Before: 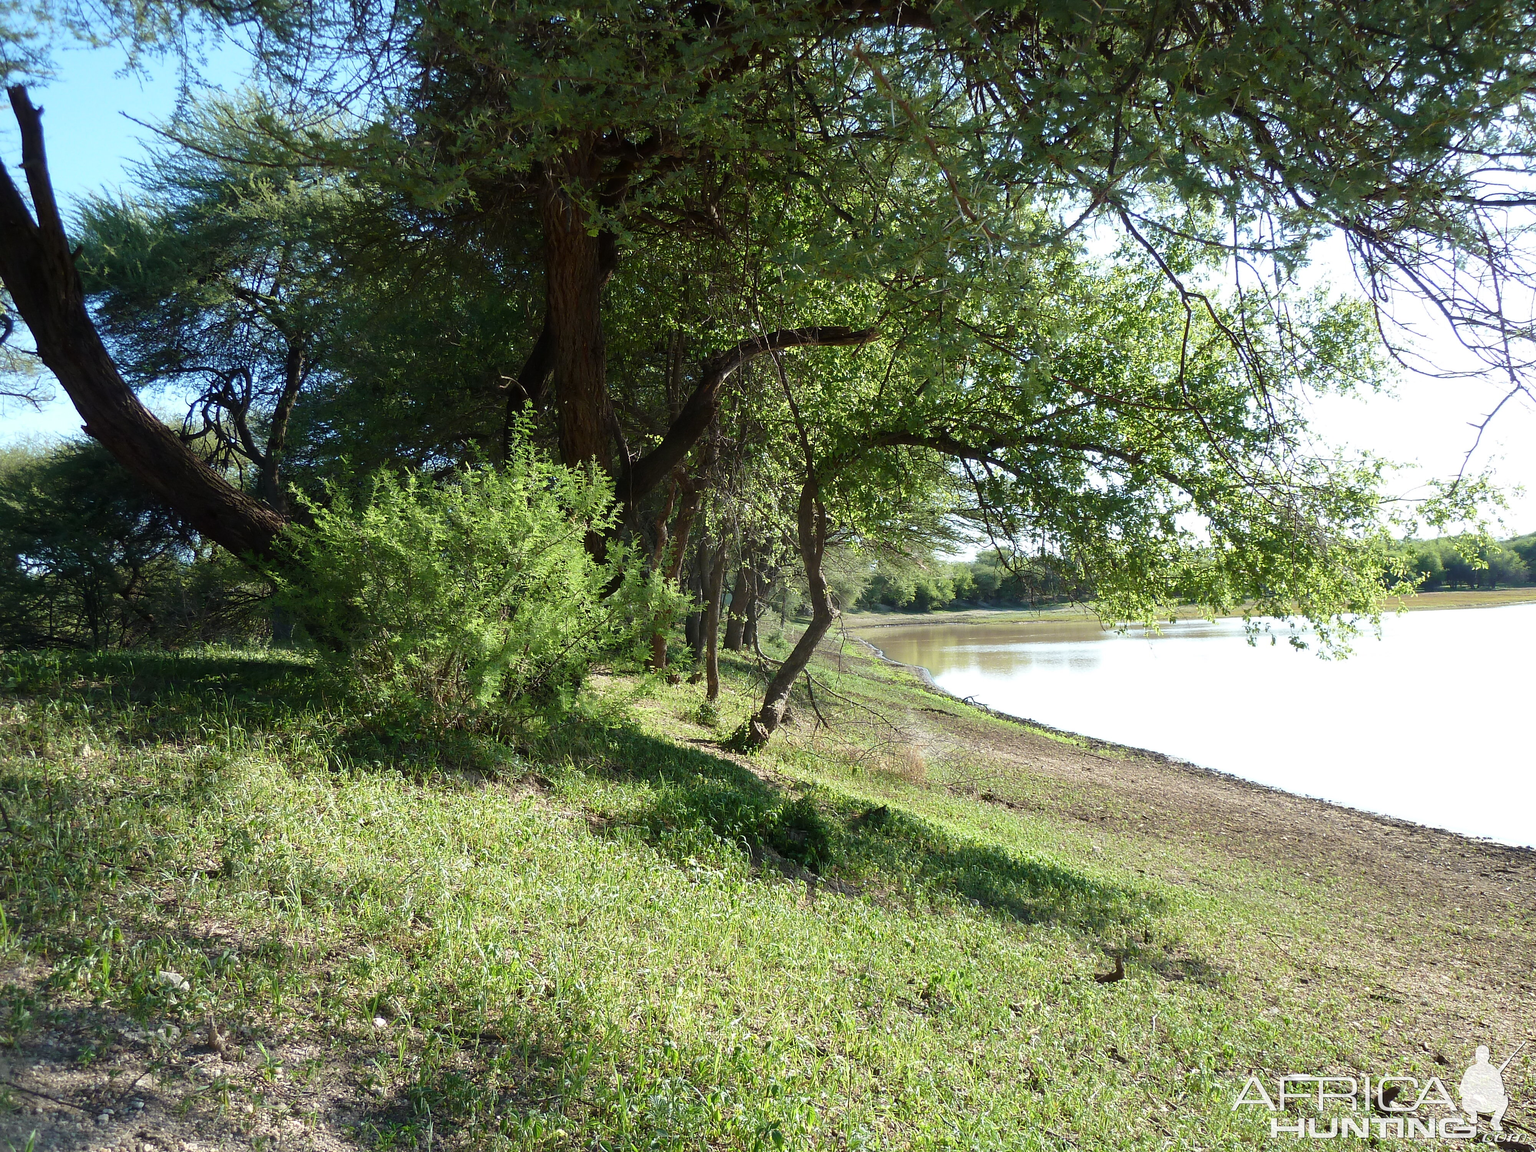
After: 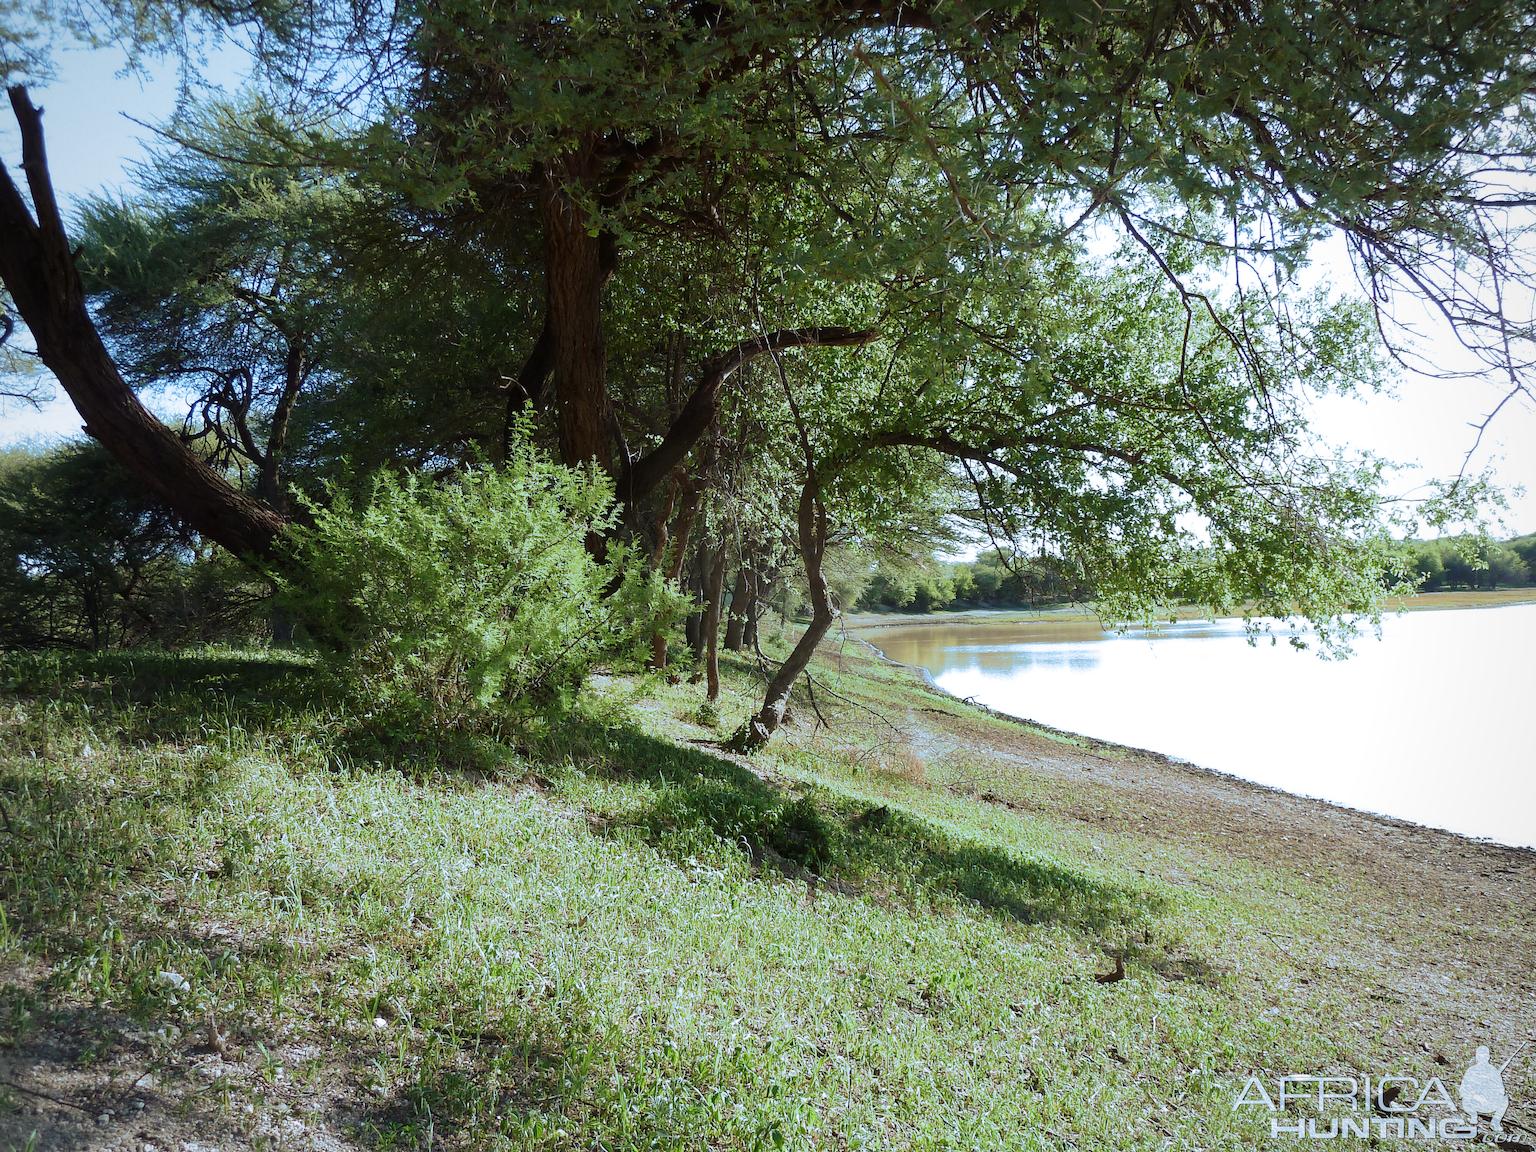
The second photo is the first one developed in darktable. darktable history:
vignetting: fall-off radius 93.87%
split-toning: shadows › hue 351.18°, shadows › saturation 0.86, highlights › hue 218.82°, highlights › saturation 0.73, balance -19.167
